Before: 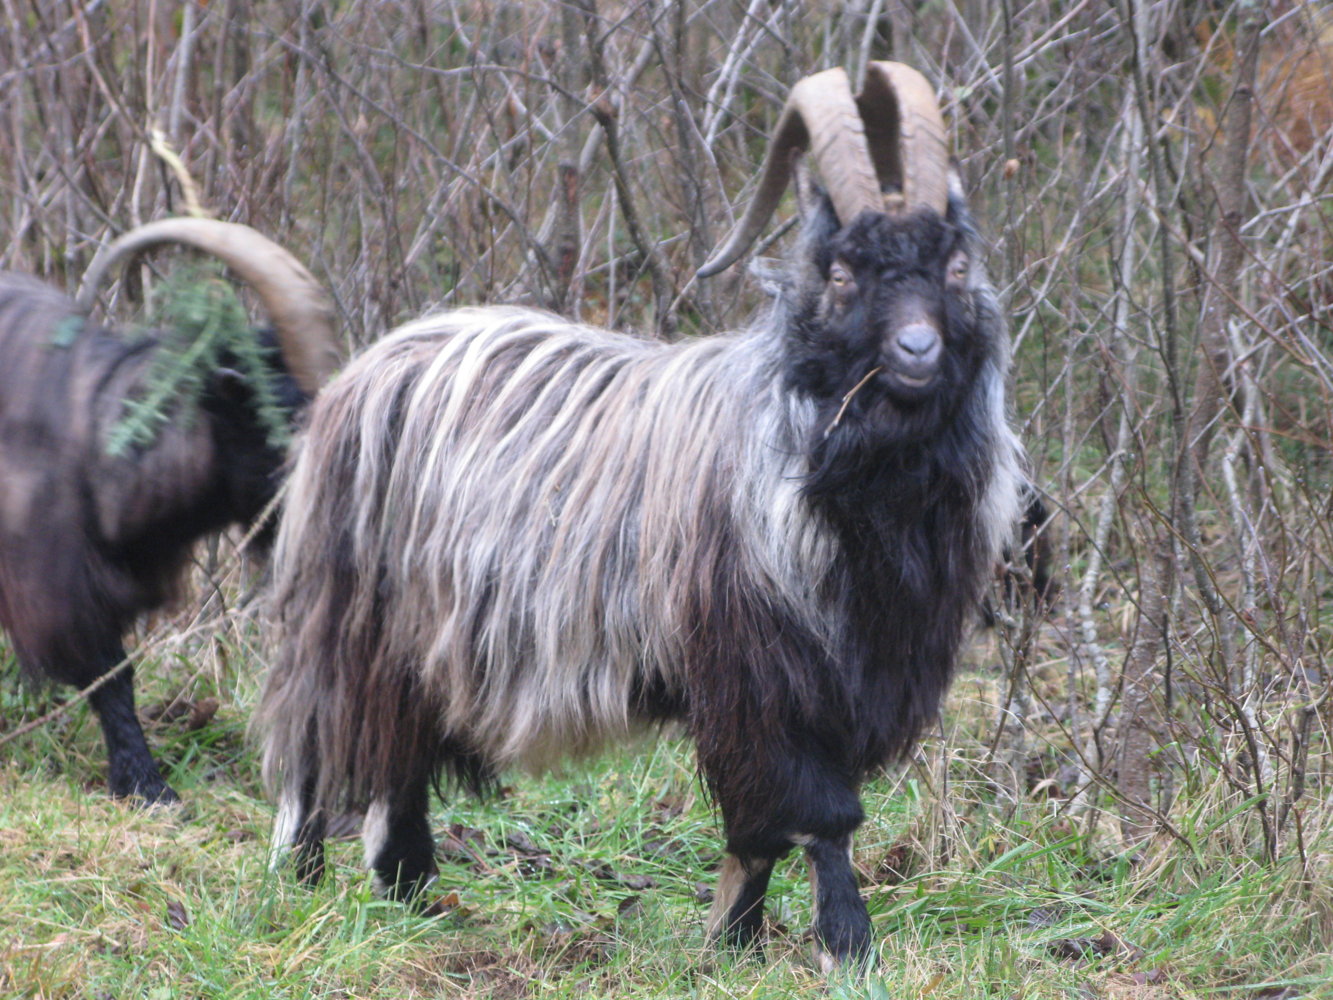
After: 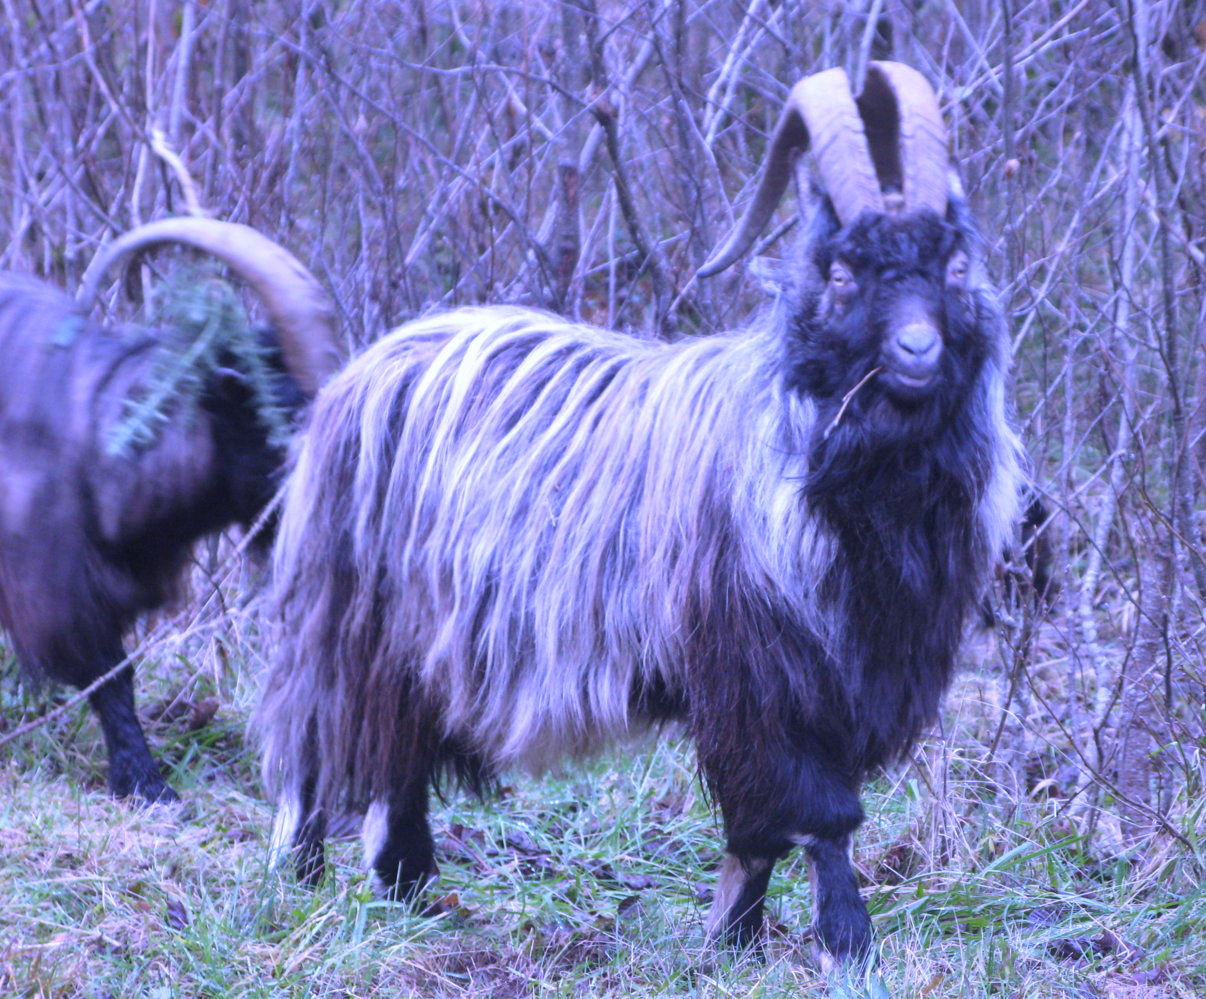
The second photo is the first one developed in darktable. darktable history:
white balance: red 0.98, blue 1.61
shadows and highlights: radius 118.69, shadows 42.21, highlights -61.56, soften with gaussian
crop: right 9.509%, bottom 0.031%
tone equalizer: on, module defaults
